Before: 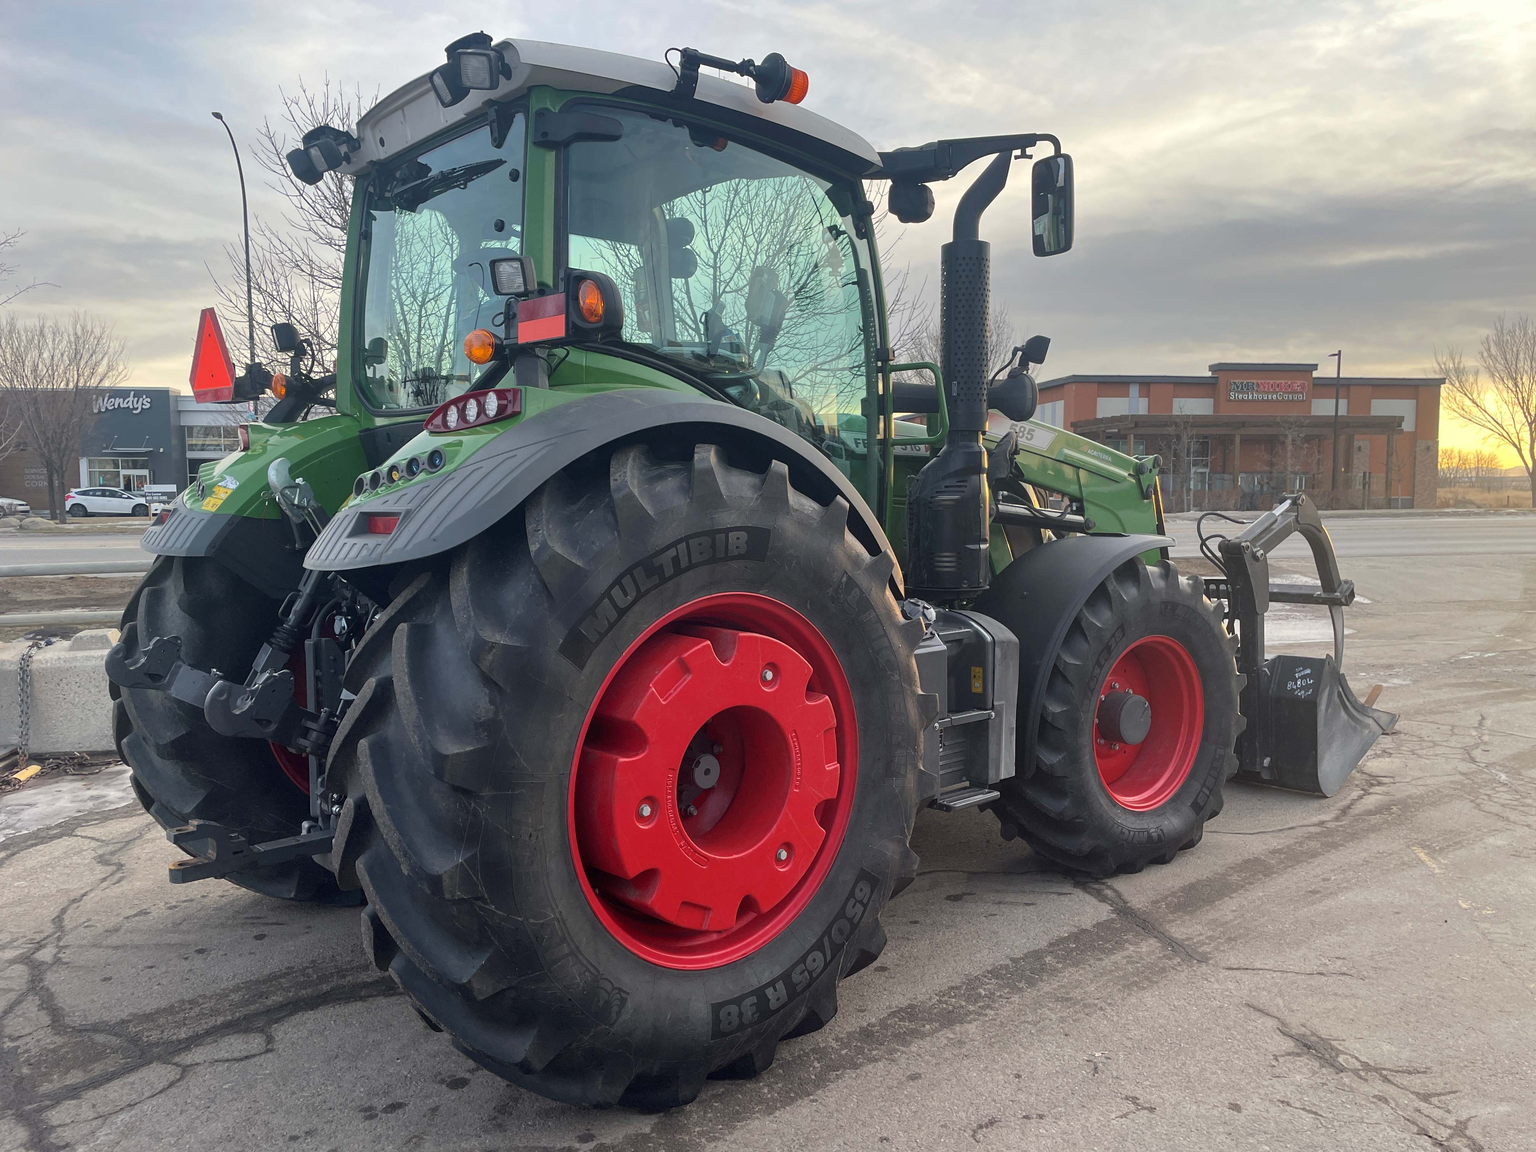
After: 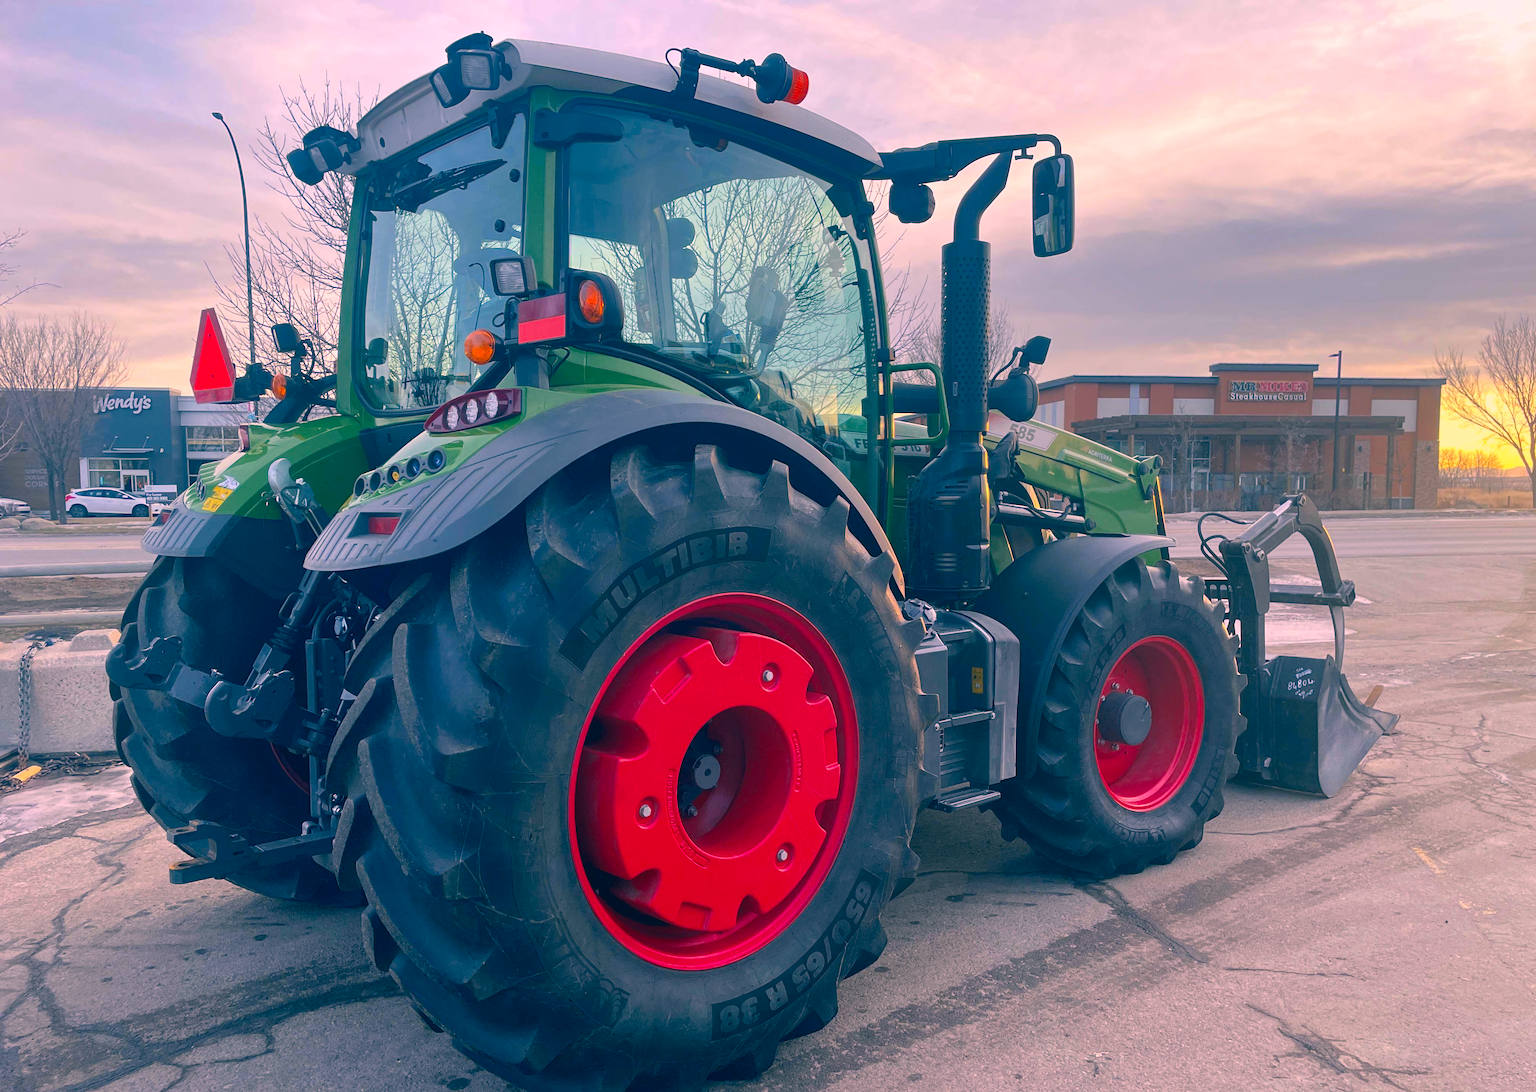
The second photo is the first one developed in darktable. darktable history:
color correction: highlights a* 16.49, highlights b* 0.276, shadows a* -15.24, shadows b* -13.82, saturation 1.46
crop and rotate: top 0.007%, bottom 5.123%
